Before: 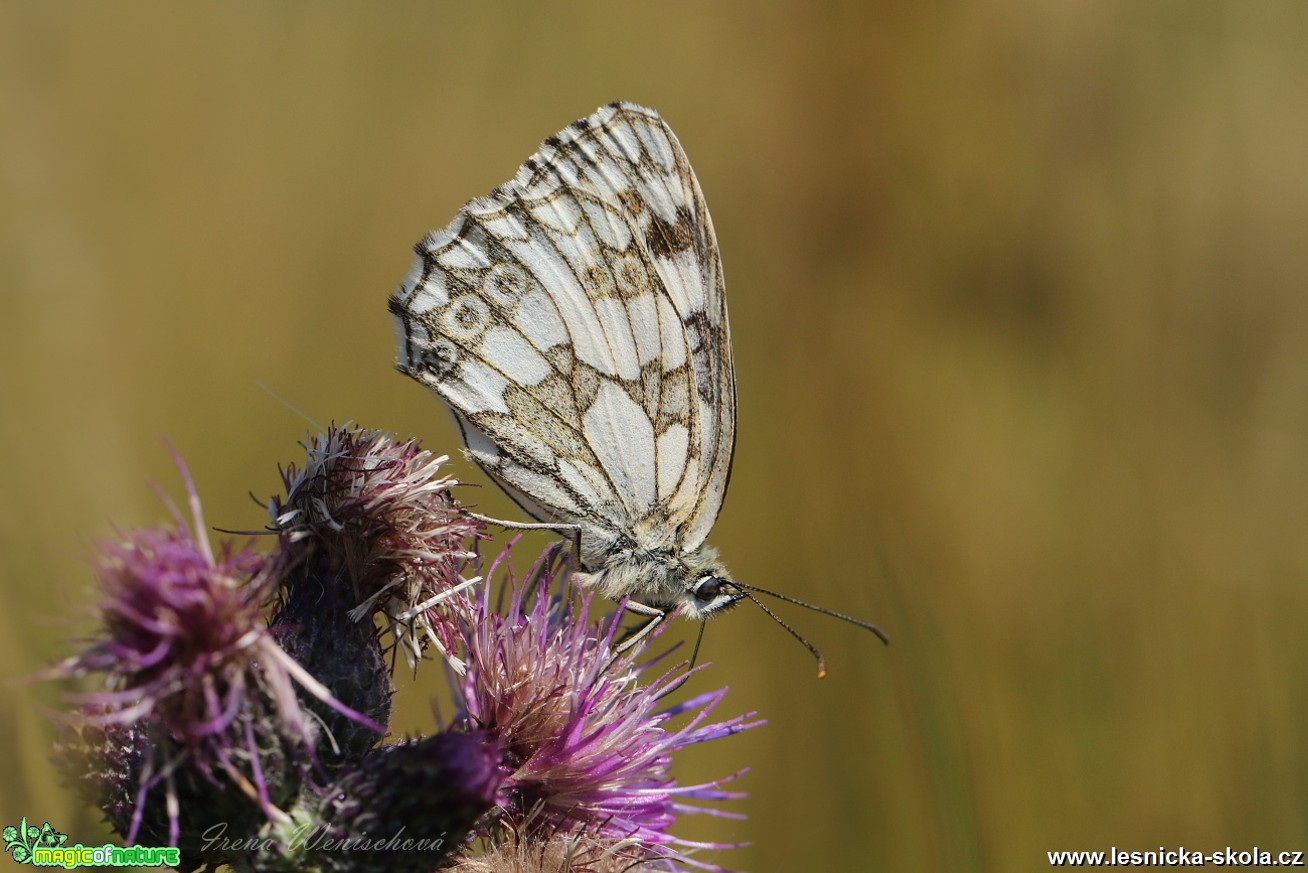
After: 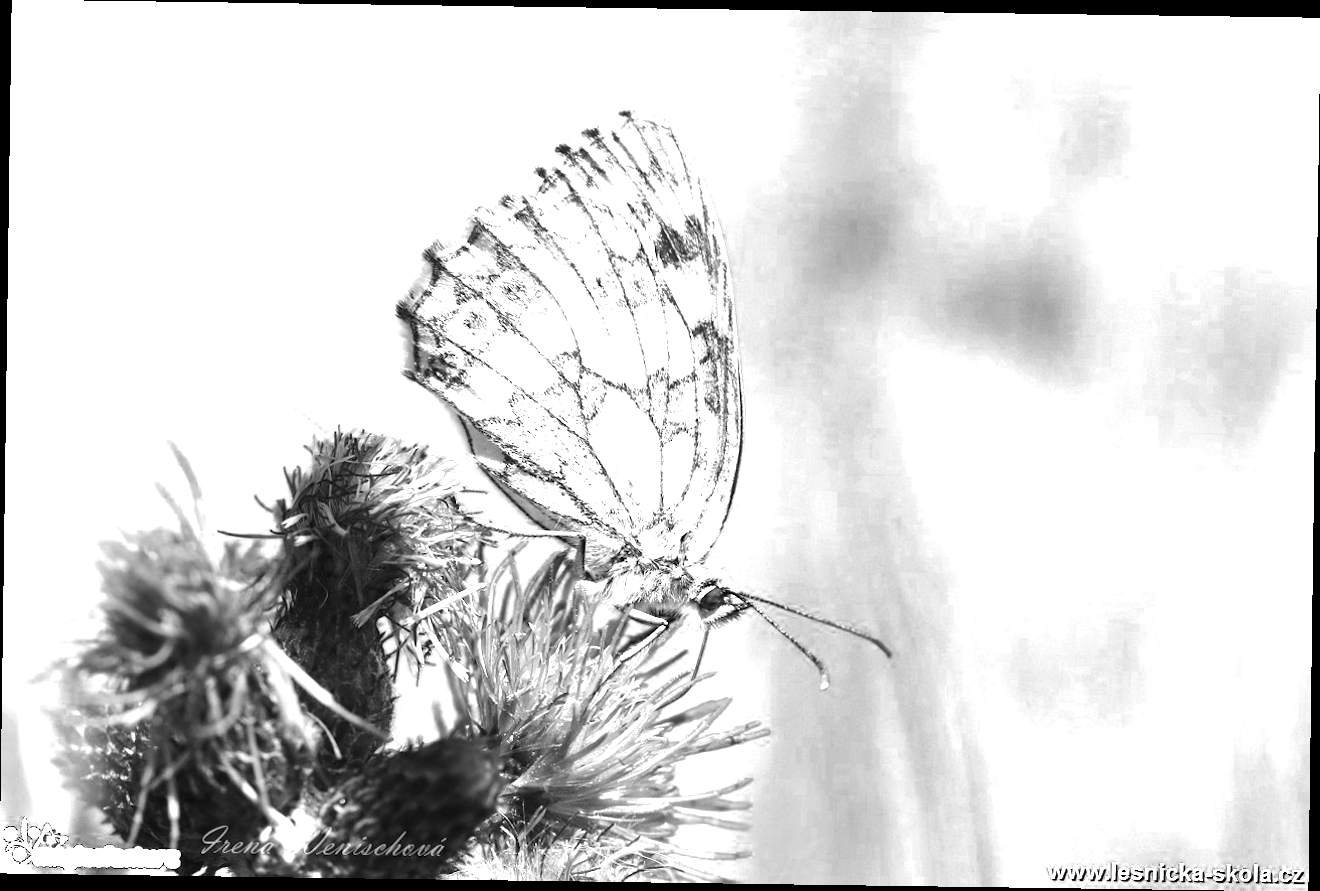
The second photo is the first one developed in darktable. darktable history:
exposure: exposure 1.223 EV, compensate highlight preservation false
rotate and perspective: rotation 0.8°, automatic cropping off
color zones: curves: ch0 [(0, 0.554) (0.146, 0.662) (0.293, 0.86) (0.503, 0.774) (0.637, 0.106) (0.74, 0.072) (0.866, 0.488) (0.998, 0.569)]; ch1 [(0, 0) (0.143, 0) (0.286, 0) (0.429, 0) (0.571, 0) (0.714, 0) (0.857, 0)]
